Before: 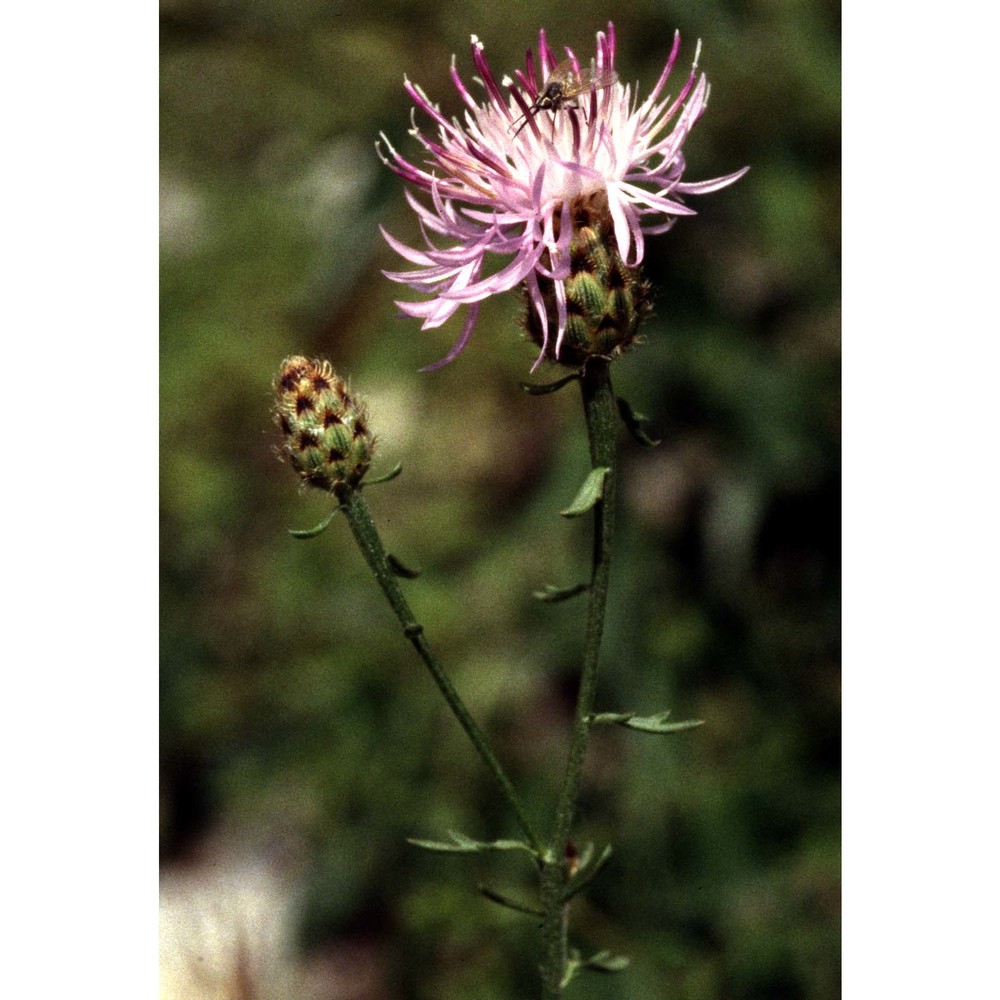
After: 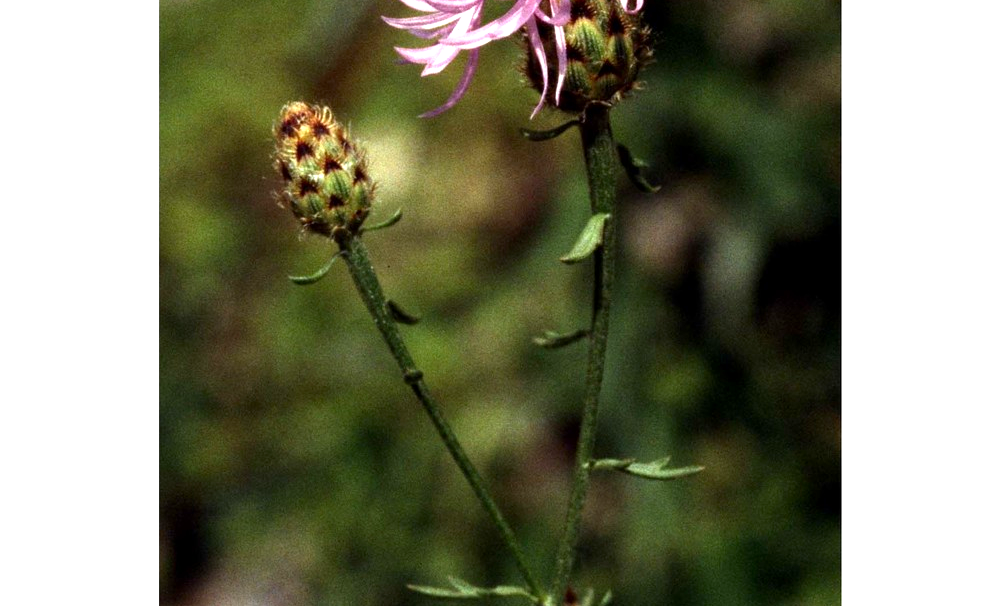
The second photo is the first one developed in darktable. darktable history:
contrast brightness saturation: contrast 0.038, saturation 0.152
crop and rotate: top 25.403%, bottom 13.973%
exposure: black level correction 0.001, exposure 0.499 EV, compensate exposure bias true, compensate highlight preservation false
